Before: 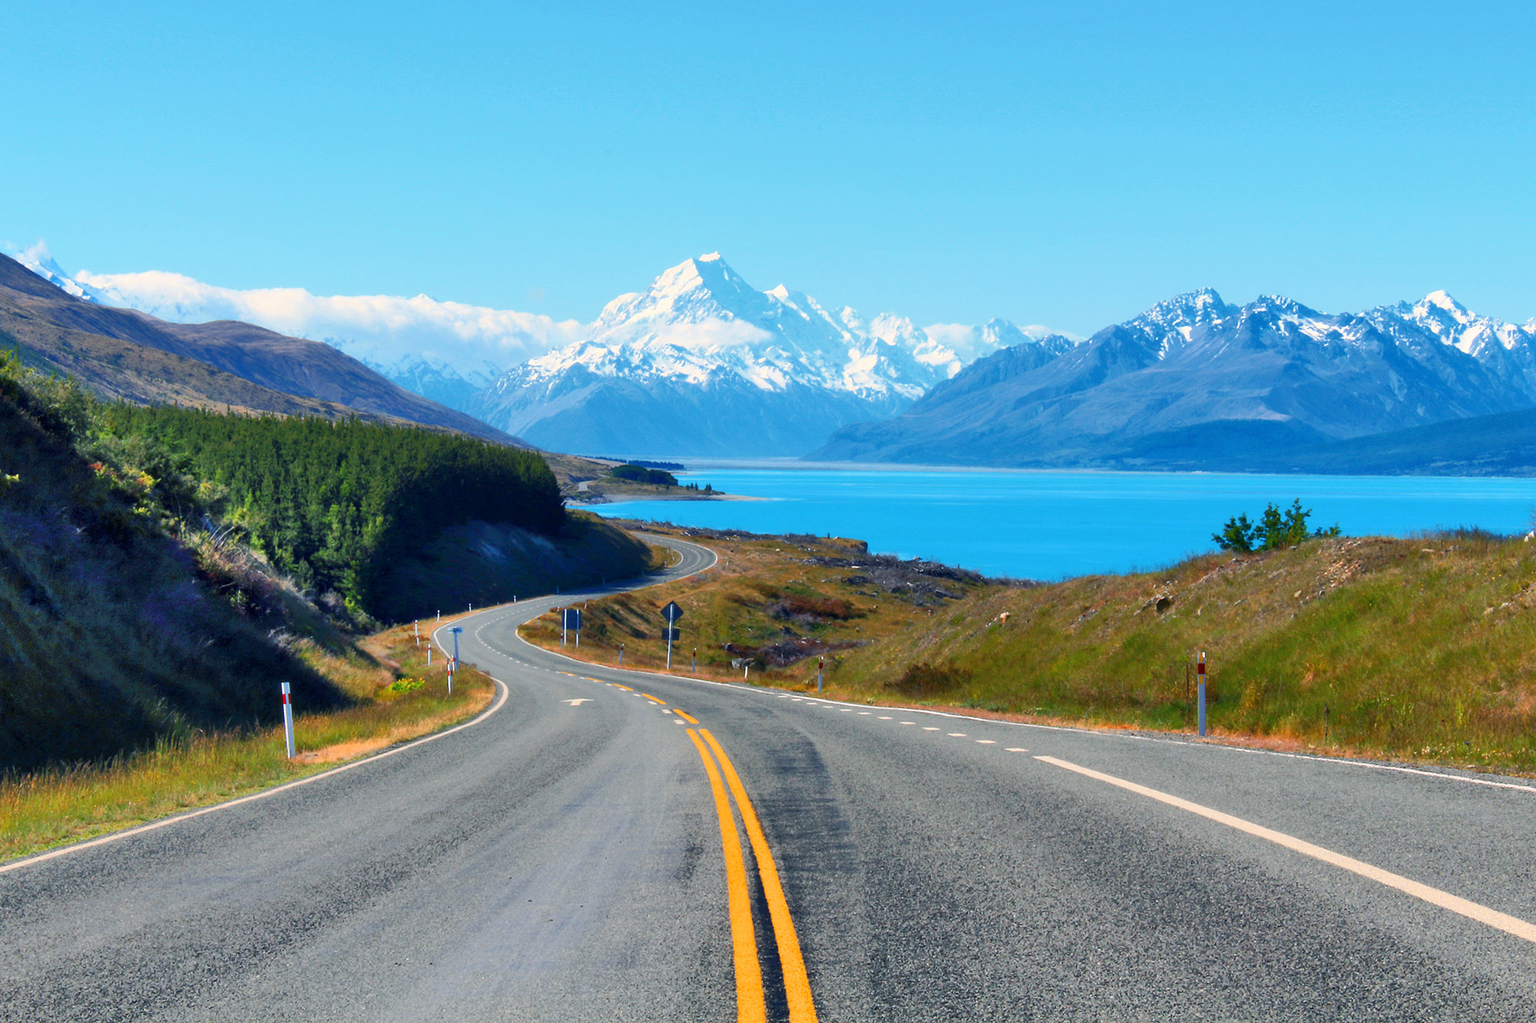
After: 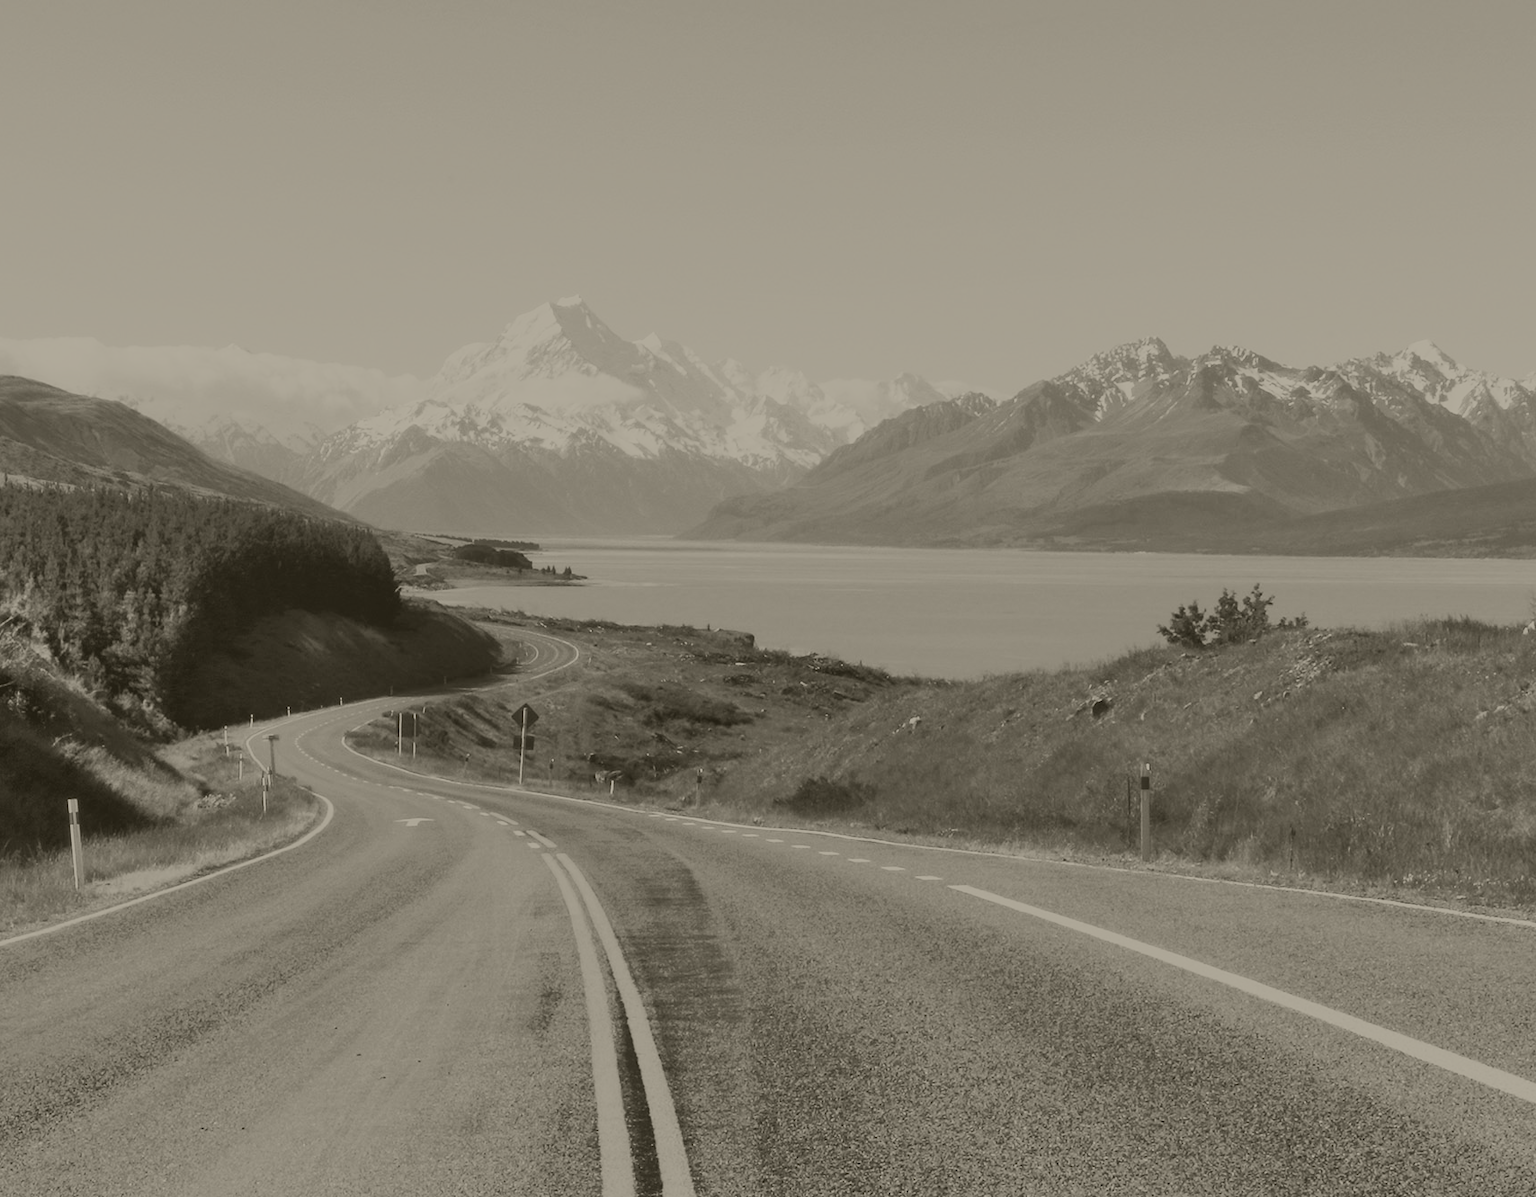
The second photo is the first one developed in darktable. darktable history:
colorize: hue 41.44°, saturation 22%, source mix 60%, lightness 10.61%
crop and rotate: left 14.584%
base curve: curves: ch0 [(0, 0) (0.579, 0.807) (1, 1)], preserve colors none
